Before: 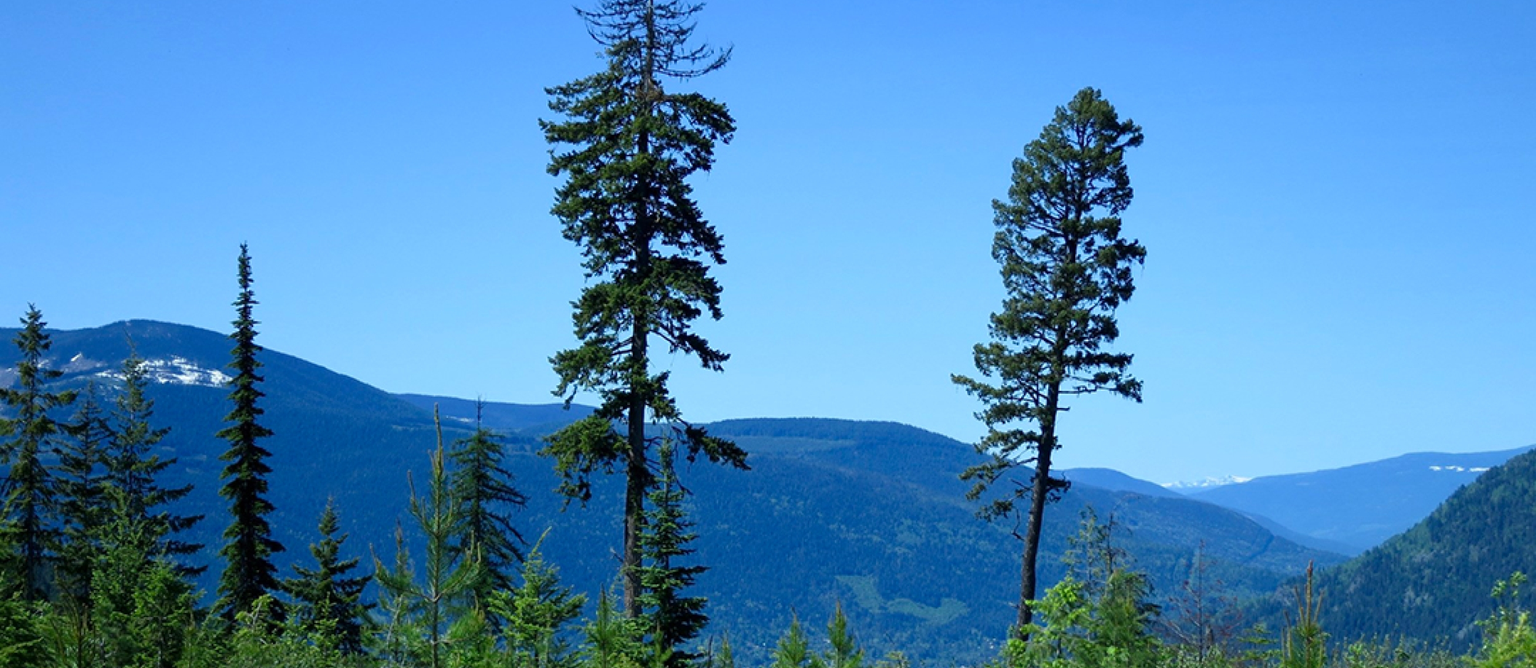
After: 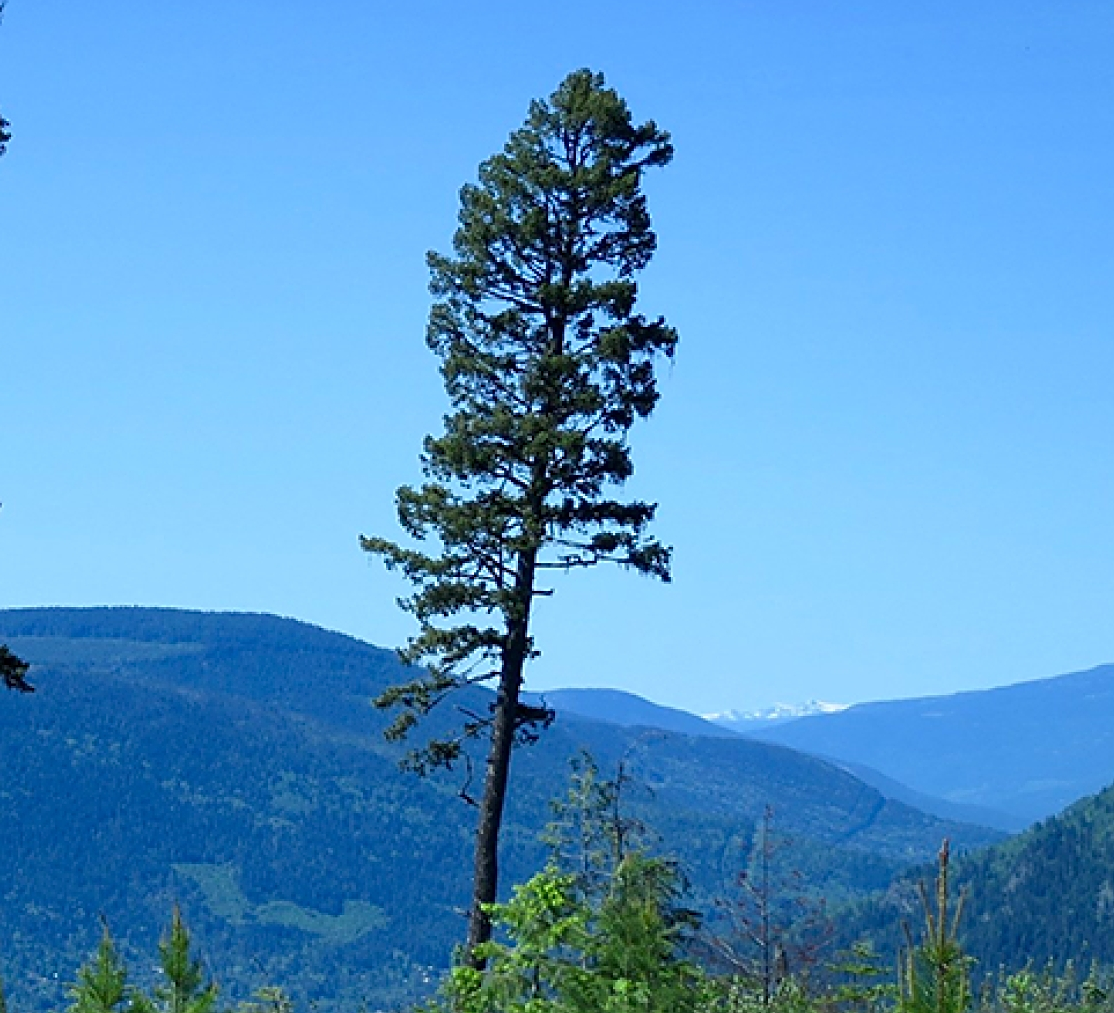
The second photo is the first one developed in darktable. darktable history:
crop: left 47.52%, top 6.751%, right 7.901%
sharpen: on, module defaults
